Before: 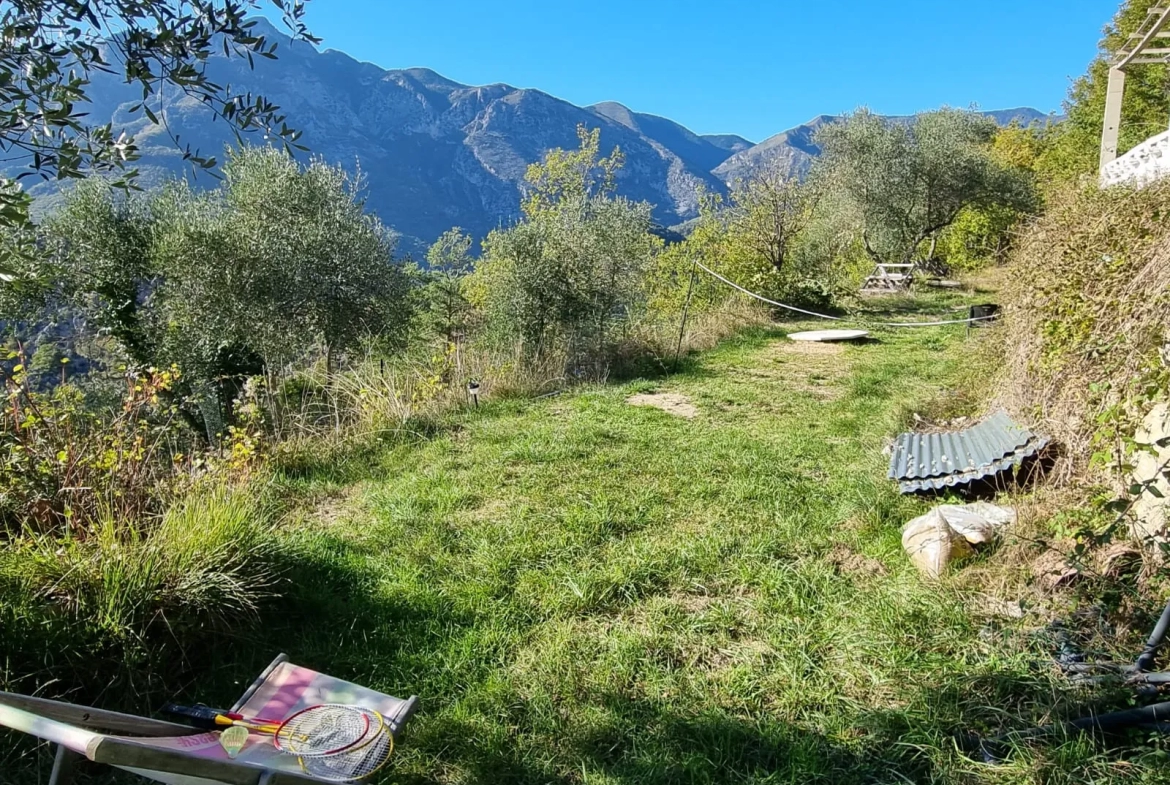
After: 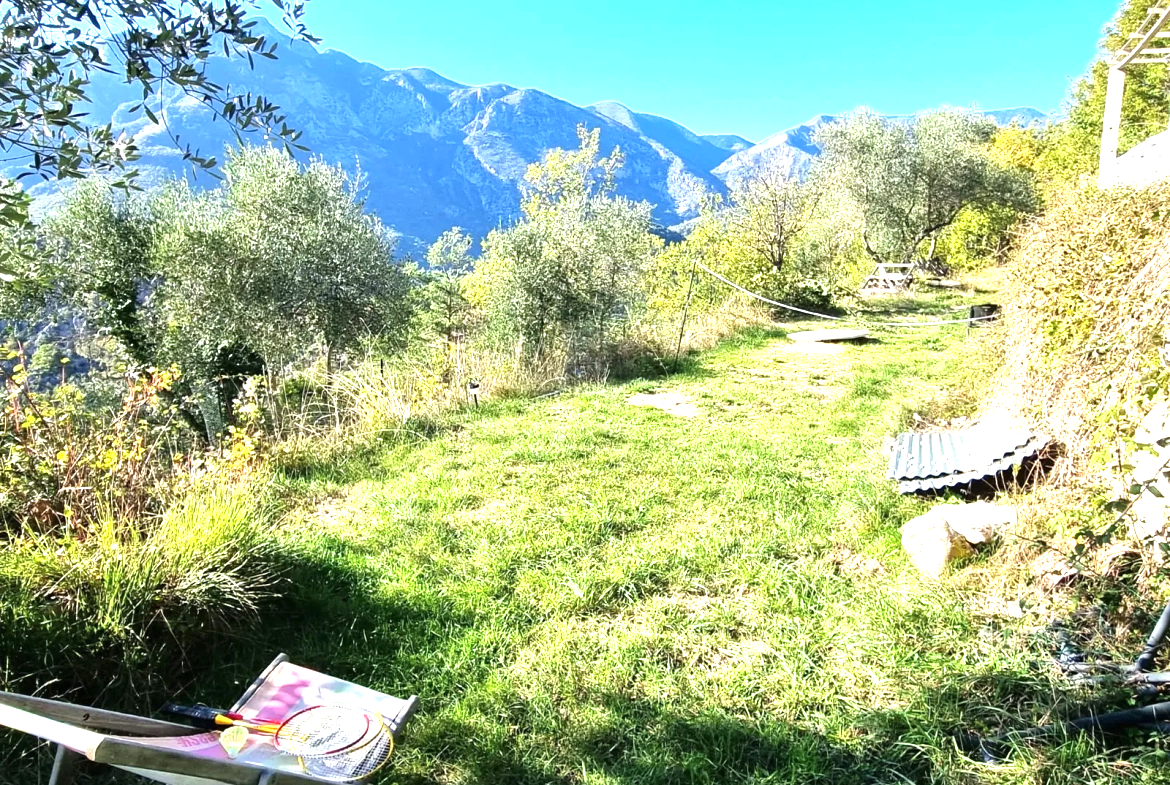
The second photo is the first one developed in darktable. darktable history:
exposure: black level correction 0, exposure 1.121 EV, compensate exposure bias true, compensate highlight preservation false
tone equalizer: -8 EV -0.43 EV, -7 EV -0.418 EV, -6 EV -0.366 EV, -5 EV -0.216 EV, -3 EV 0.247 EV, -2 EV 0.344 EV, -1 EV 0.371 EV, +0 EV 0.397 EV
